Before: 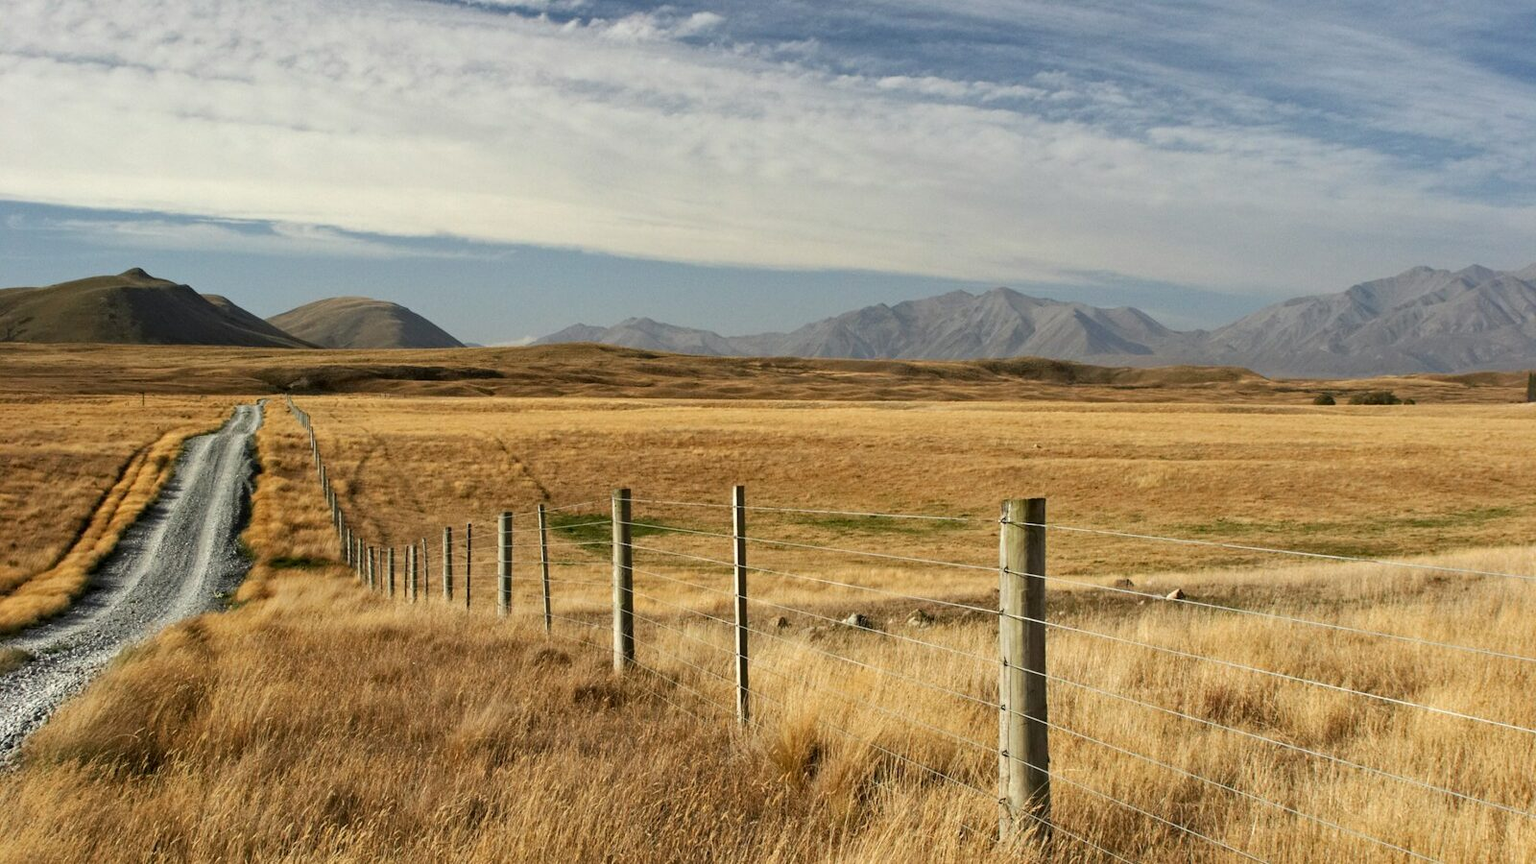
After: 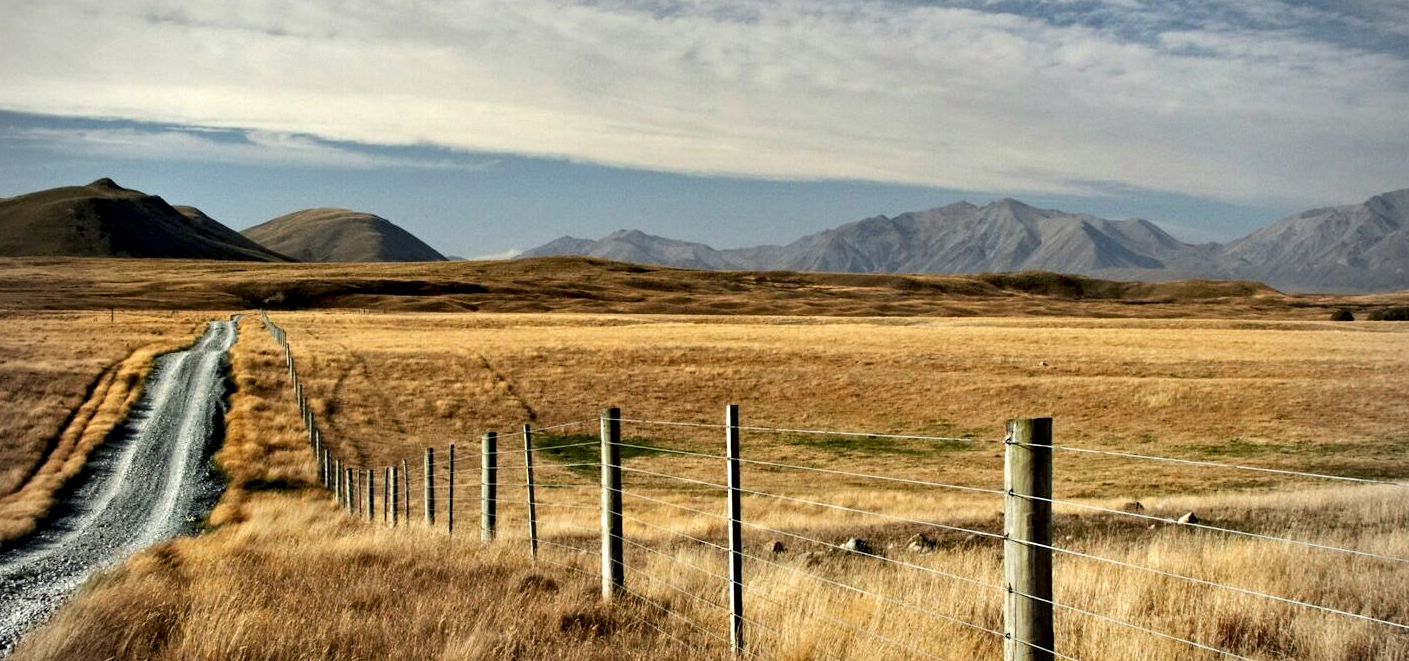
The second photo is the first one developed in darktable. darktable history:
vignetting: on, module defaults
crop and rotate: left 2.317%, top 11.273%, right 9.562%, bottom 15.219%
contrast equalizer: y [[0.6 ×6], [0.55 ×6], [0 ×6], [0 ×6], [0 ×6]]
